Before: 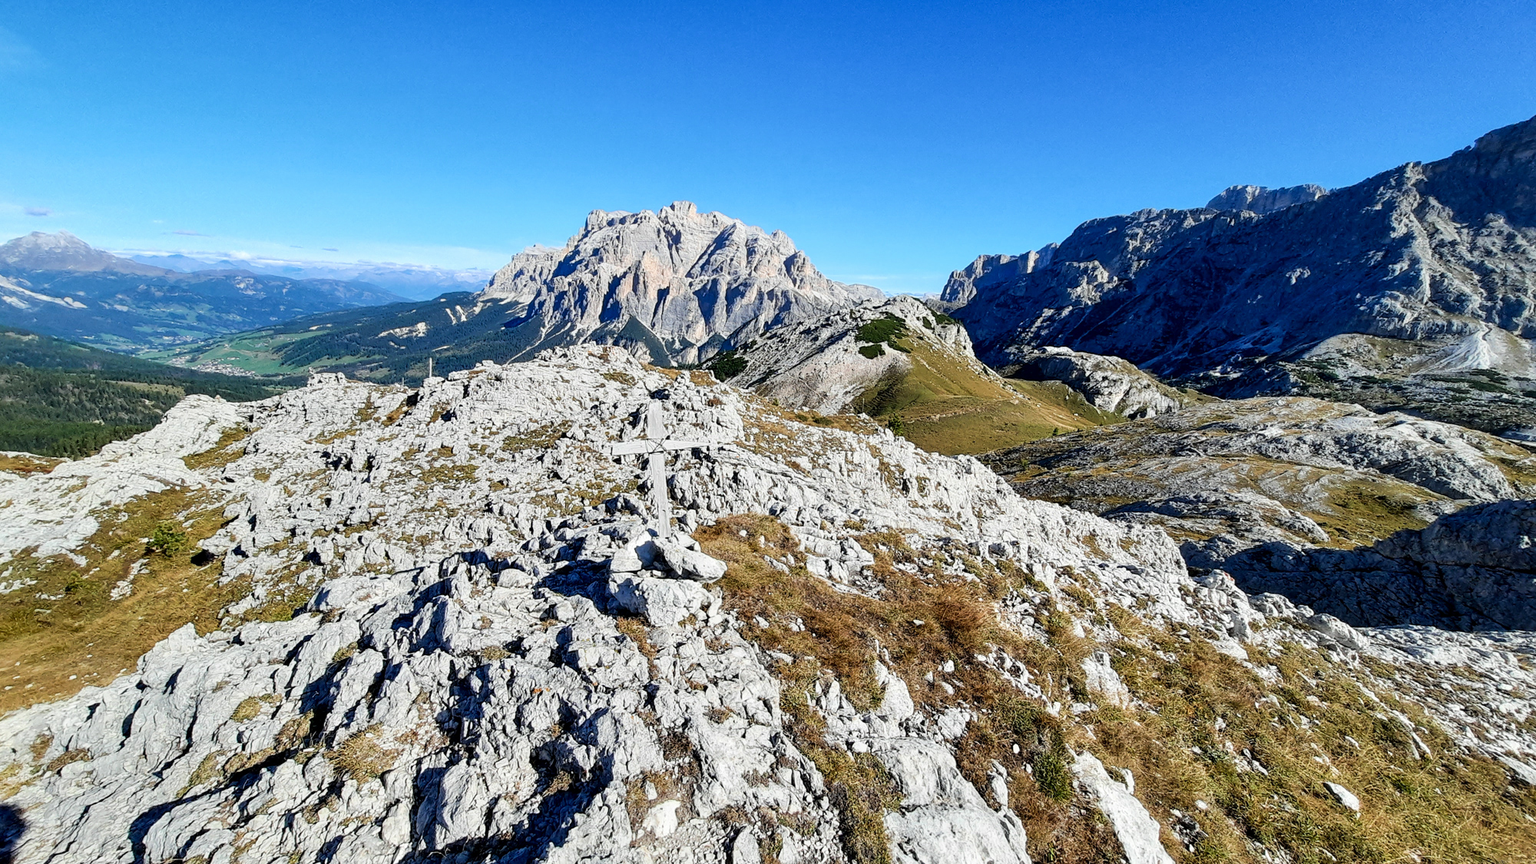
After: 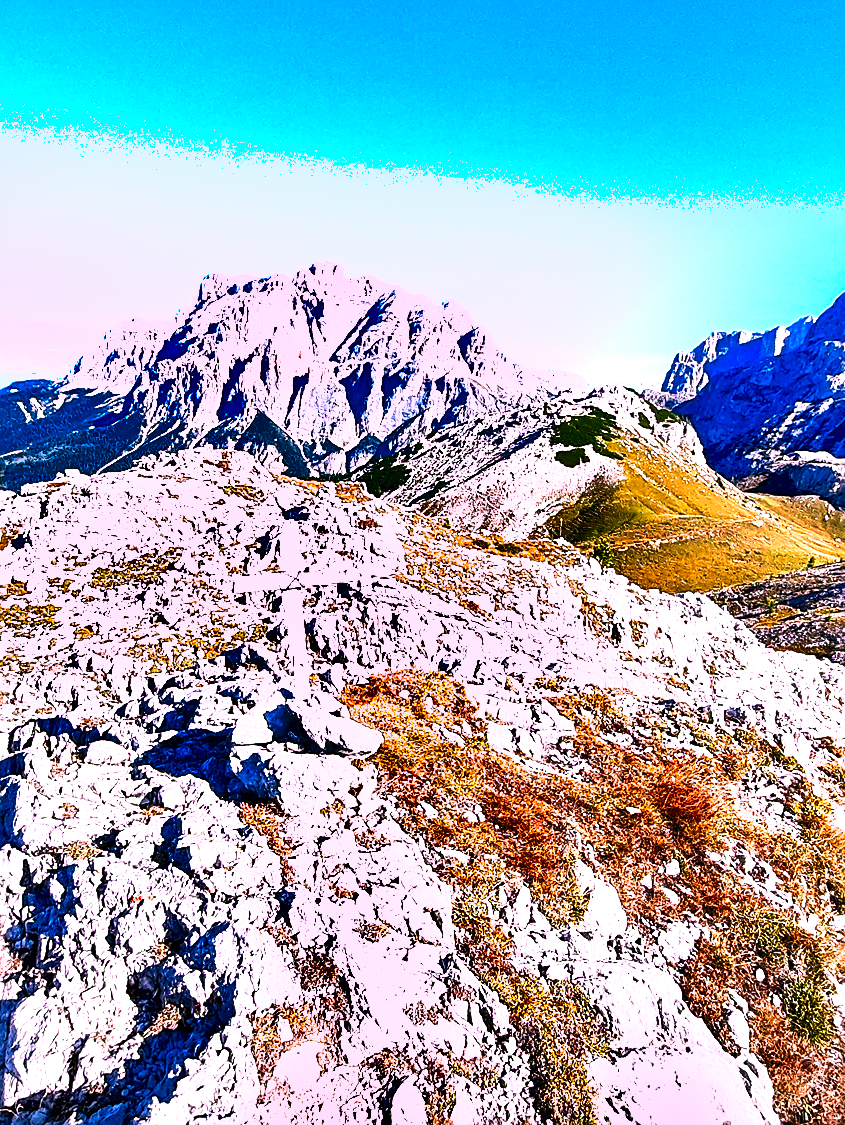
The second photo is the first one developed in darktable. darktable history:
shadows and highlights: low approximation 0.01, soften with gaussian
sharpen: on, module defaults
crop: left 28.19%, right 29.55%
exposure: black level correction 0, exposure 1.199 EV, compensate highlight preservation false
tone equalizer: -8 EV -0.377 EV, -7 EV -0.36 EV, -6 EV -0.329 EV, -5 EV -0.246 EV, -3 EV 0.194 EV, -2 EV 0.338 EV, -1 EV 0.39 EV, +0 EV 0.443 EV, smoothing diameter 24.79%, edges refinement/feathering 10.56, preserve details guided filter
vignetting: fall-off start 97.38%, fall-off radius 79.16%, width/height ratio 1.107
color correction: highlights a* 19.53, highlights b* -11.73, saturation 1.7
